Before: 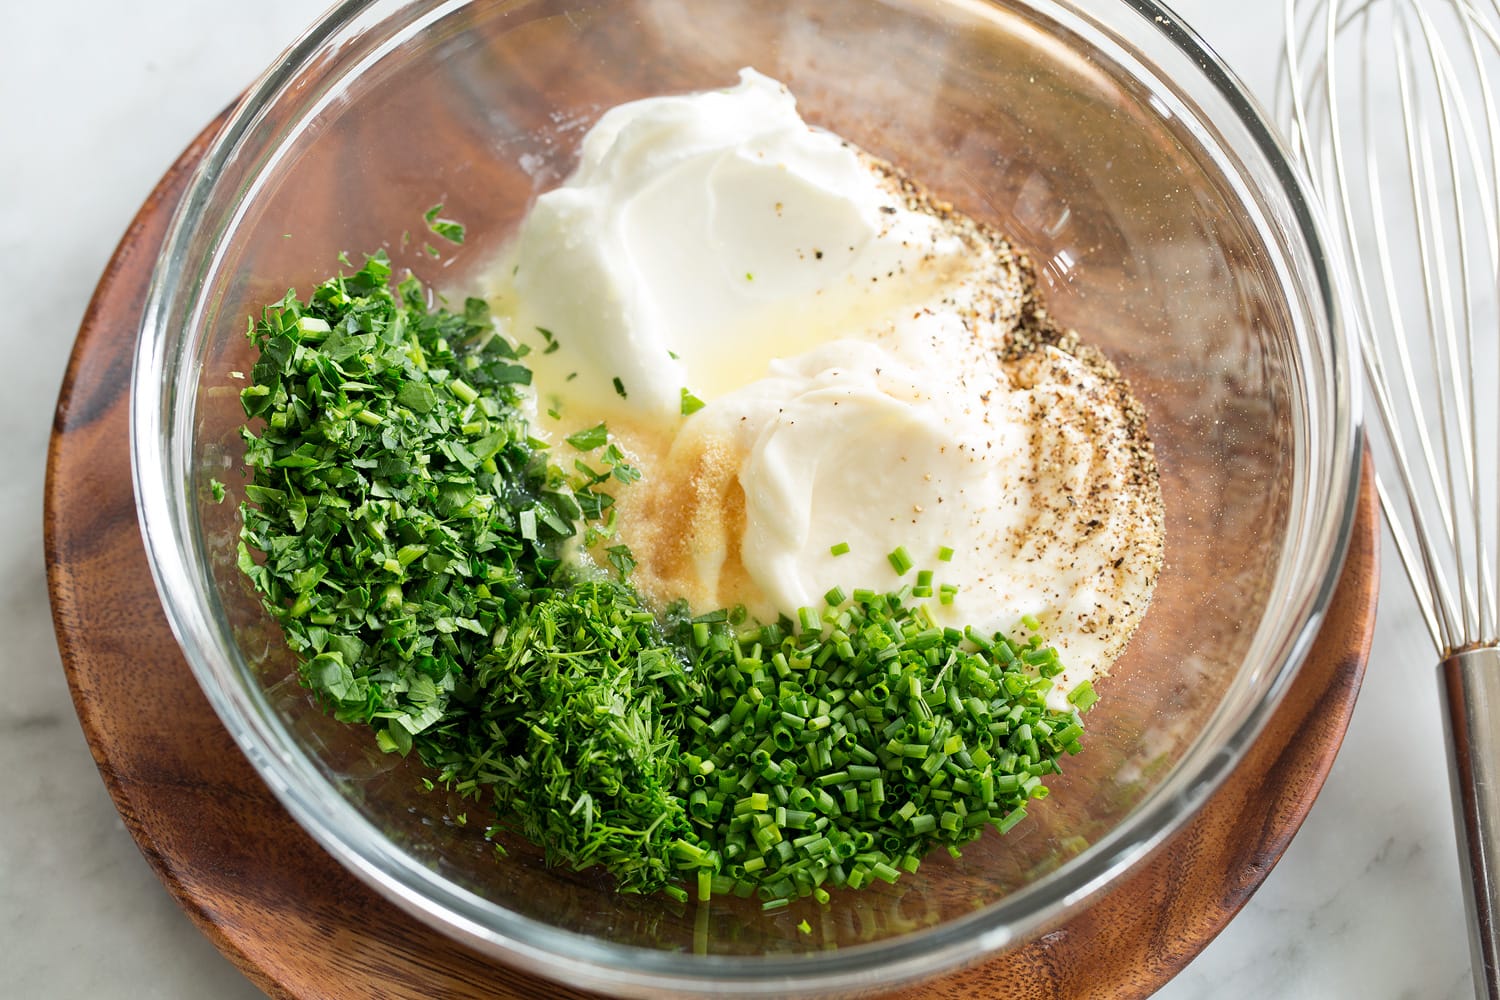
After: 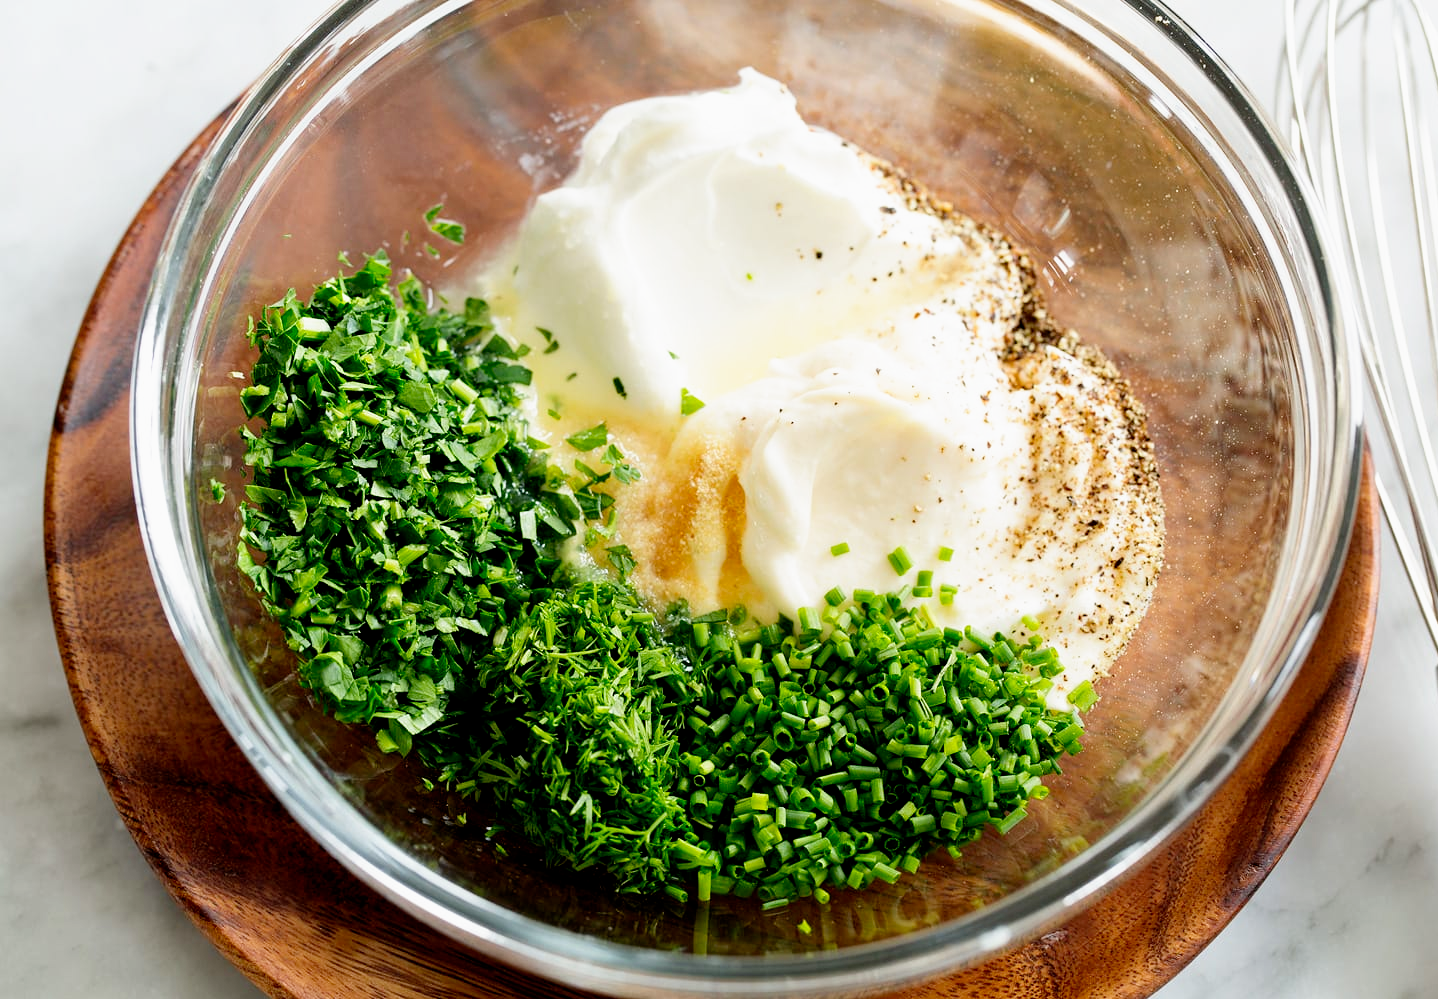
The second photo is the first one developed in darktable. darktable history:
crop: right 4.126%, bottom 0.031%
filmic rgb: black relative exposure -6.3 EV, white relative exposure 2.8 EV, threshold 3 EV, target black luminance 0%, hardness 4.6, latitude 67.35%, contrast 1.292, shadows ↔ highlights balance -3.5%, preserve chrominance no, color science v4 (2020), contrast in shadows soft, enable highlight reconstruction true
